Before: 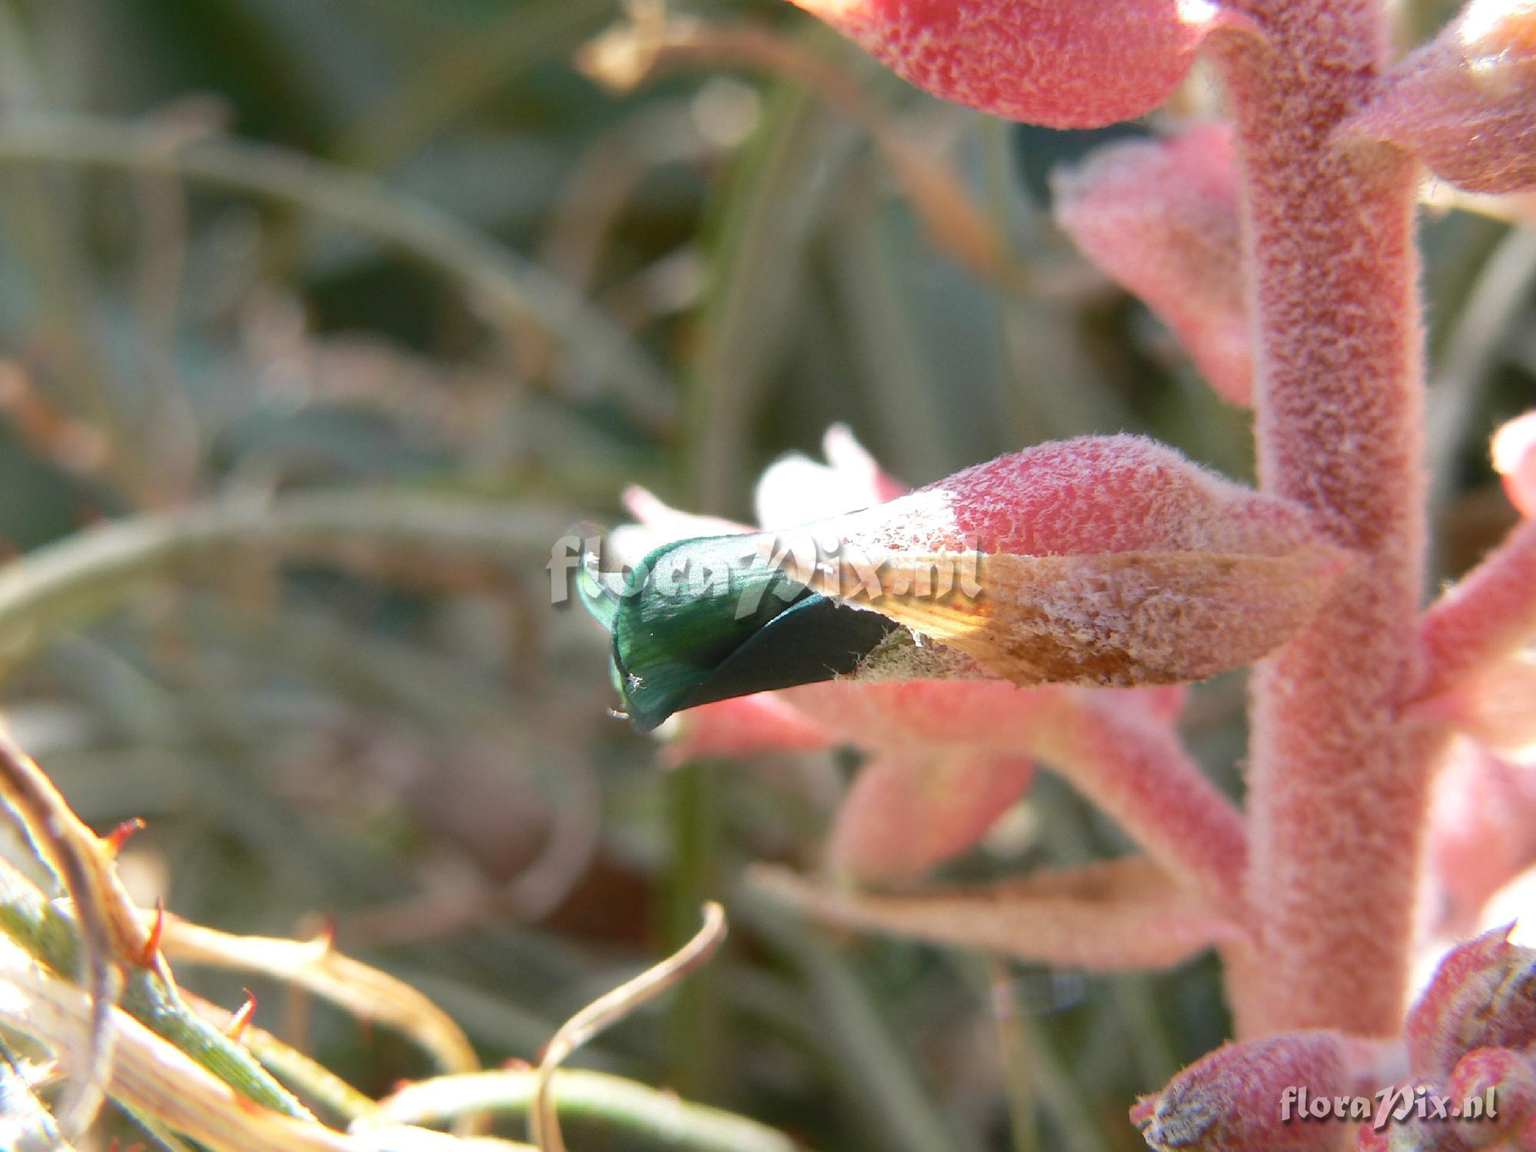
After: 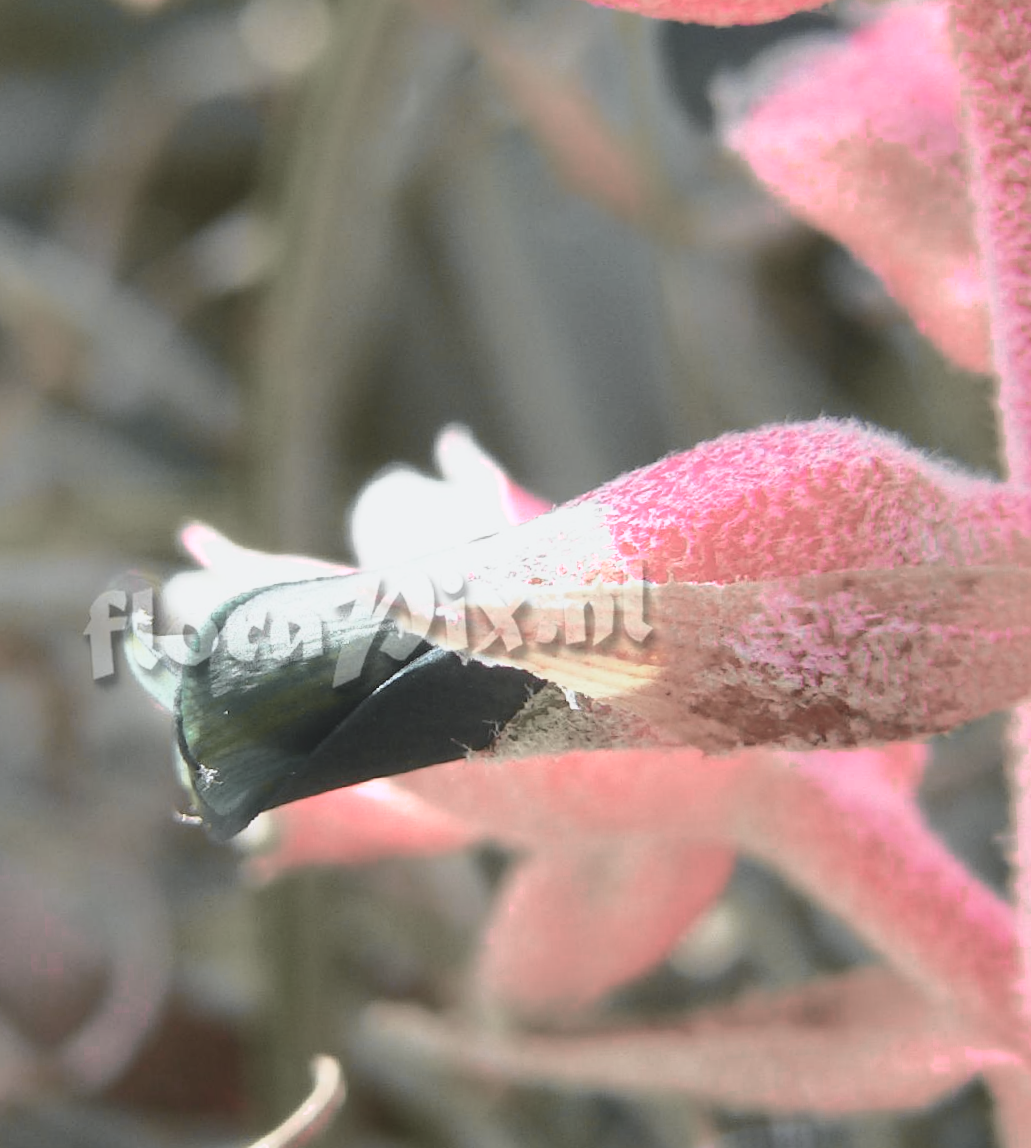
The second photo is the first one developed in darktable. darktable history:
contrast brightness saturation: contrast -0.28
crop: left 32.075%, top 10.976%, right 18.355%, bottom 17.596%
tone equalizer: -8 EV -0.417 EV, -7 EV -0.389 EV, -6 EV -0.333 EV, -5 EV -0.222 EV, -3 EV 0.222 EV, -2 EV 0.333 EV, -1 EV 0.389 EV, +0 EV 0.417 EV, edges refinement/feathering 500, mask exposure compensation -1.57 EV, preserve details no
exposure: compensate highlight preservation false
tone curve: curves: ch0 [(0, 0) (0.105, 0.068) (0.195, 0.162) (0.283, 0.283) (0.384, 0.404) (0.485, 0.531) (0.638, 0.681) (0.795, 0.879) (1, 0.977)]; ch1 [(0, 0) (0.161, 0.092) (0.35, 0.33) (0.379, 0.401) (0.456, 0.469) (0.504, 0.498) (0.53, 0.532) (0.58, 0.619) (0.635, 0.671) (1, 1)]; ch2 [(0, 0) (0.371, 0.362) (0.437, 0.437) (0.483, 0.484) (0.53, 0.515) (0.56, 0.58) (0.622, 0.606) (1, 1)], color space Lab, independent channels, preserve colors none
white balance: emerald 1
rotate and perspective: rotation -3.18°, automatic cropping off
color zones: curves: ch0 [(0, 0.6) (0.129, 0.508) (0.193, 0.483) (0.429, 0.5) (0.571, 0.5) (0.714, 0.5) (0.857, 0.5) (1, 0.6)]; ch1 [(0, 0.481) (0.112, 0.245) (0.213, 0.223) (0.429, 0.233) (0.571, 0.231) (0.683, 0.242) (0.857, 0.296) (1, 0.481)]
